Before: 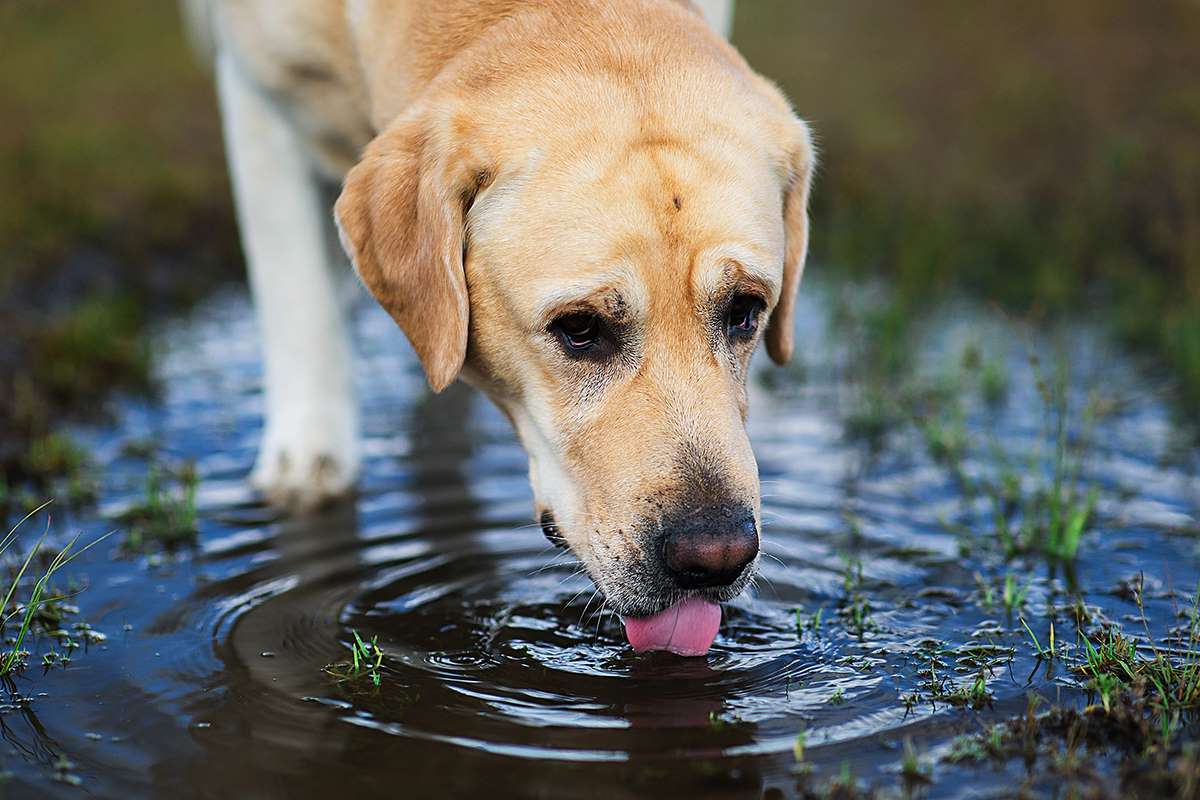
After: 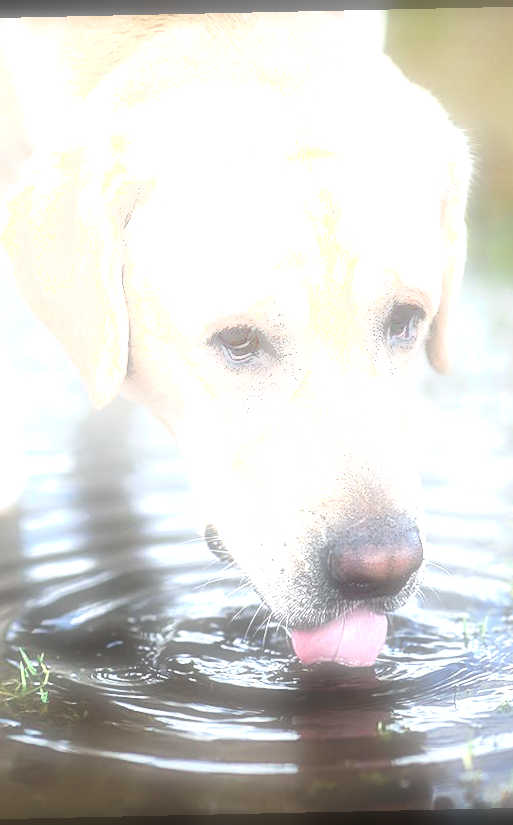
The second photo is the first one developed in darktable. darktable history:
local contrast: mode bilateral grid, contrast 44, coarseness 69, detail 214%, midtone range 0.2
rotate and perspective: rotation -1.24°, automatic cropping off
soften: on, module defaults
tone curve: curves: ch0 [(0, 0) (0.003, 0.278) (0.011, 0.282) (0.025, 0.282) (0.044, 0.29) (0.069, 0.295) (0.1, 0.306) (0.136, 0.316) (0.177, 0.33) (0.224, 0.358) (0.277, 0.403) (0.335, 0.451) (0.399, 0.505) (0.468, 0.558) (0.543, 0.611) (0.623, 0.679) (0.709, 0.751) (0.801, 0.815) (0.898, 0.863) (1, 1)], preserve colors none
shadows and highlights: shadows -40.15, highlights 62.88, soften with gaussian
exposure: black level correction 0.001, exposure 1.822 EV, compensate exposure bias true, compensate highlight preservation false
crop: left 28.583%, right 29.231%
base curve: curves: ch0 [(0, 0) (0.688, 0.865) (1, 1)], preserve colors none
